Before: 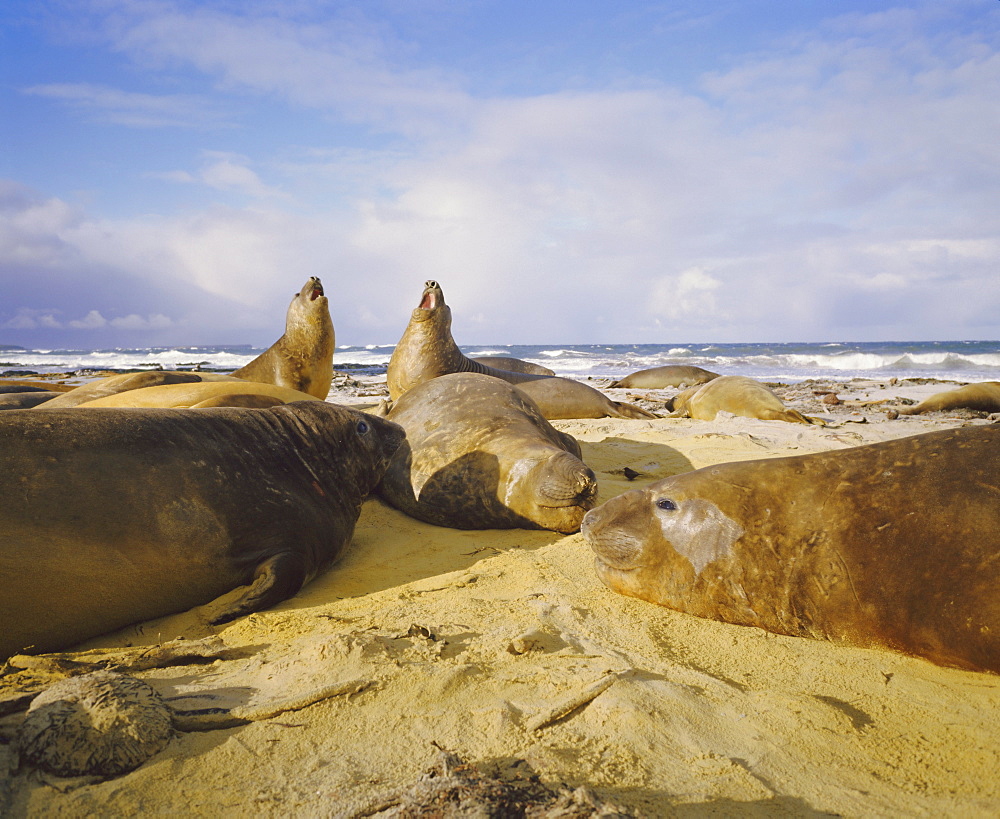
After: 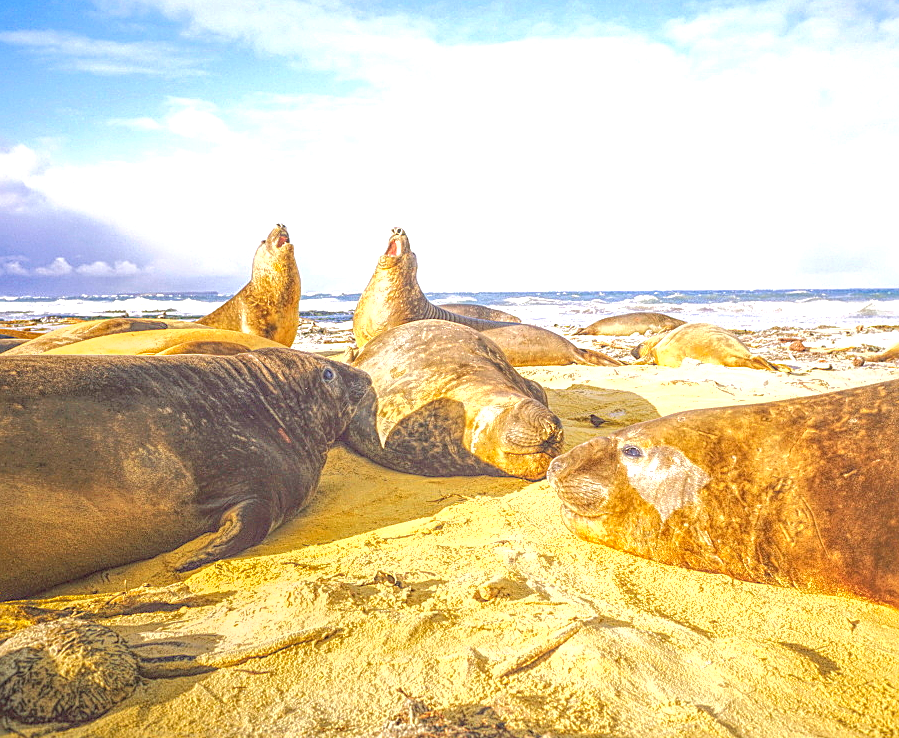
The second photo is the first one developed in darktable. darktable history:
local contrast: highlights 20%, shadows 23%, detail 199%, midtone range 0.2
sharpen: on, module defaults
exposure: exposure 1 EV, compensate exposure bias true, compensate highlight preservation false
crop: left 3.481%, top 6.472%, right 6.534%, bottom 3.297%
